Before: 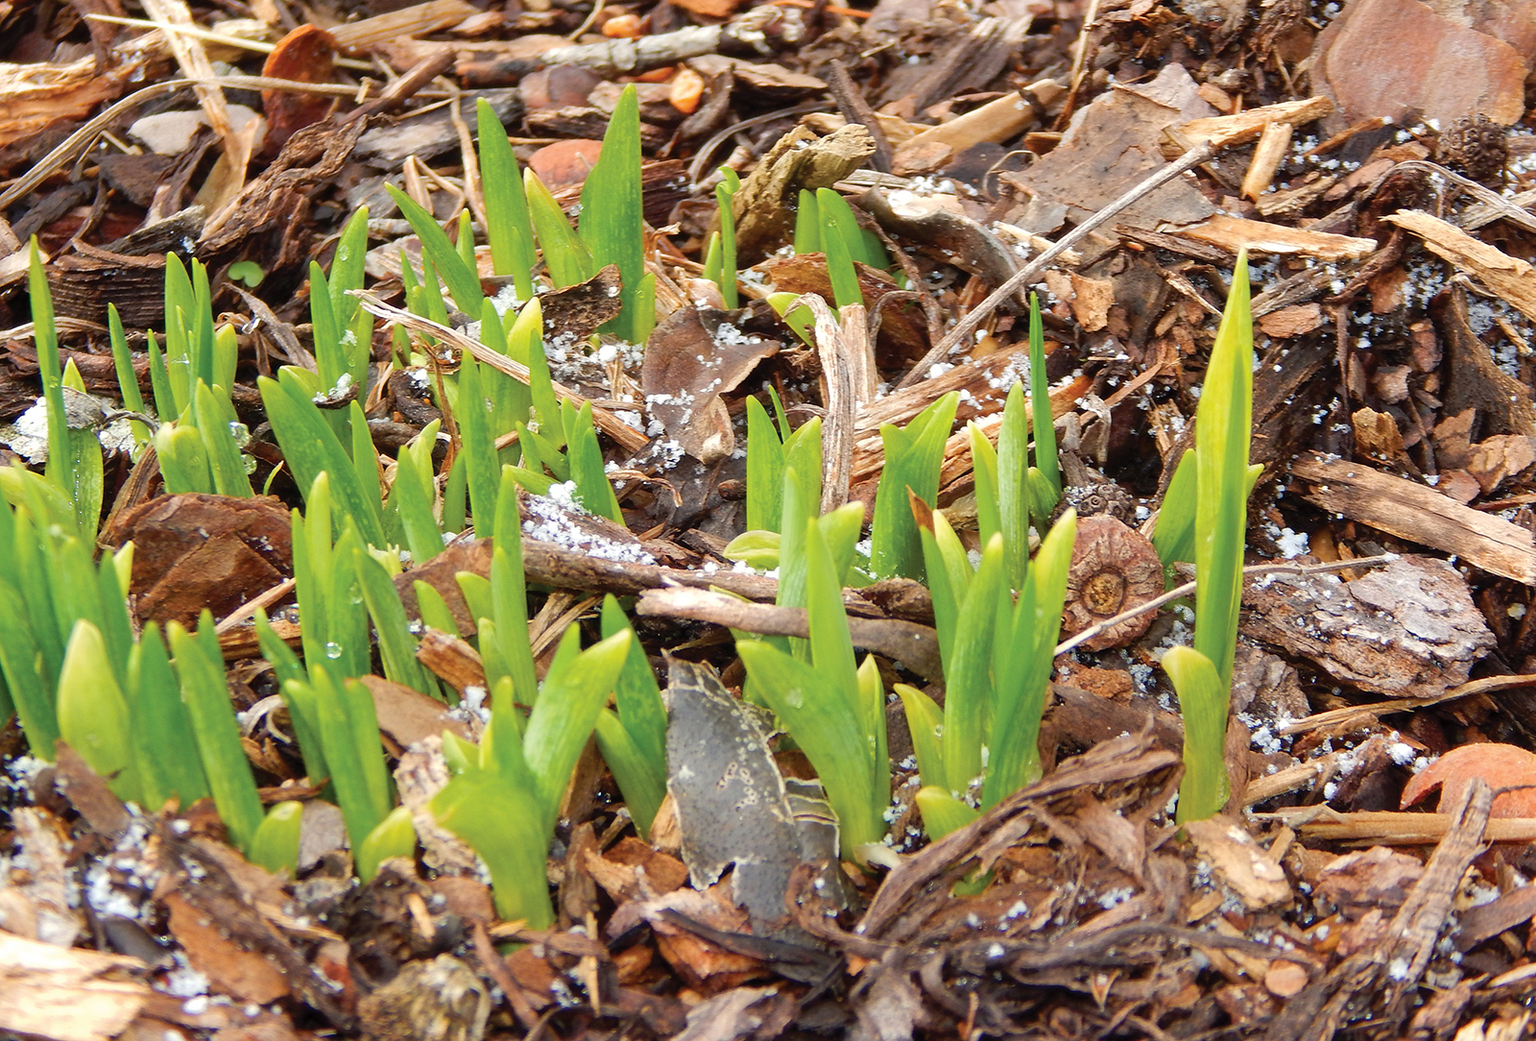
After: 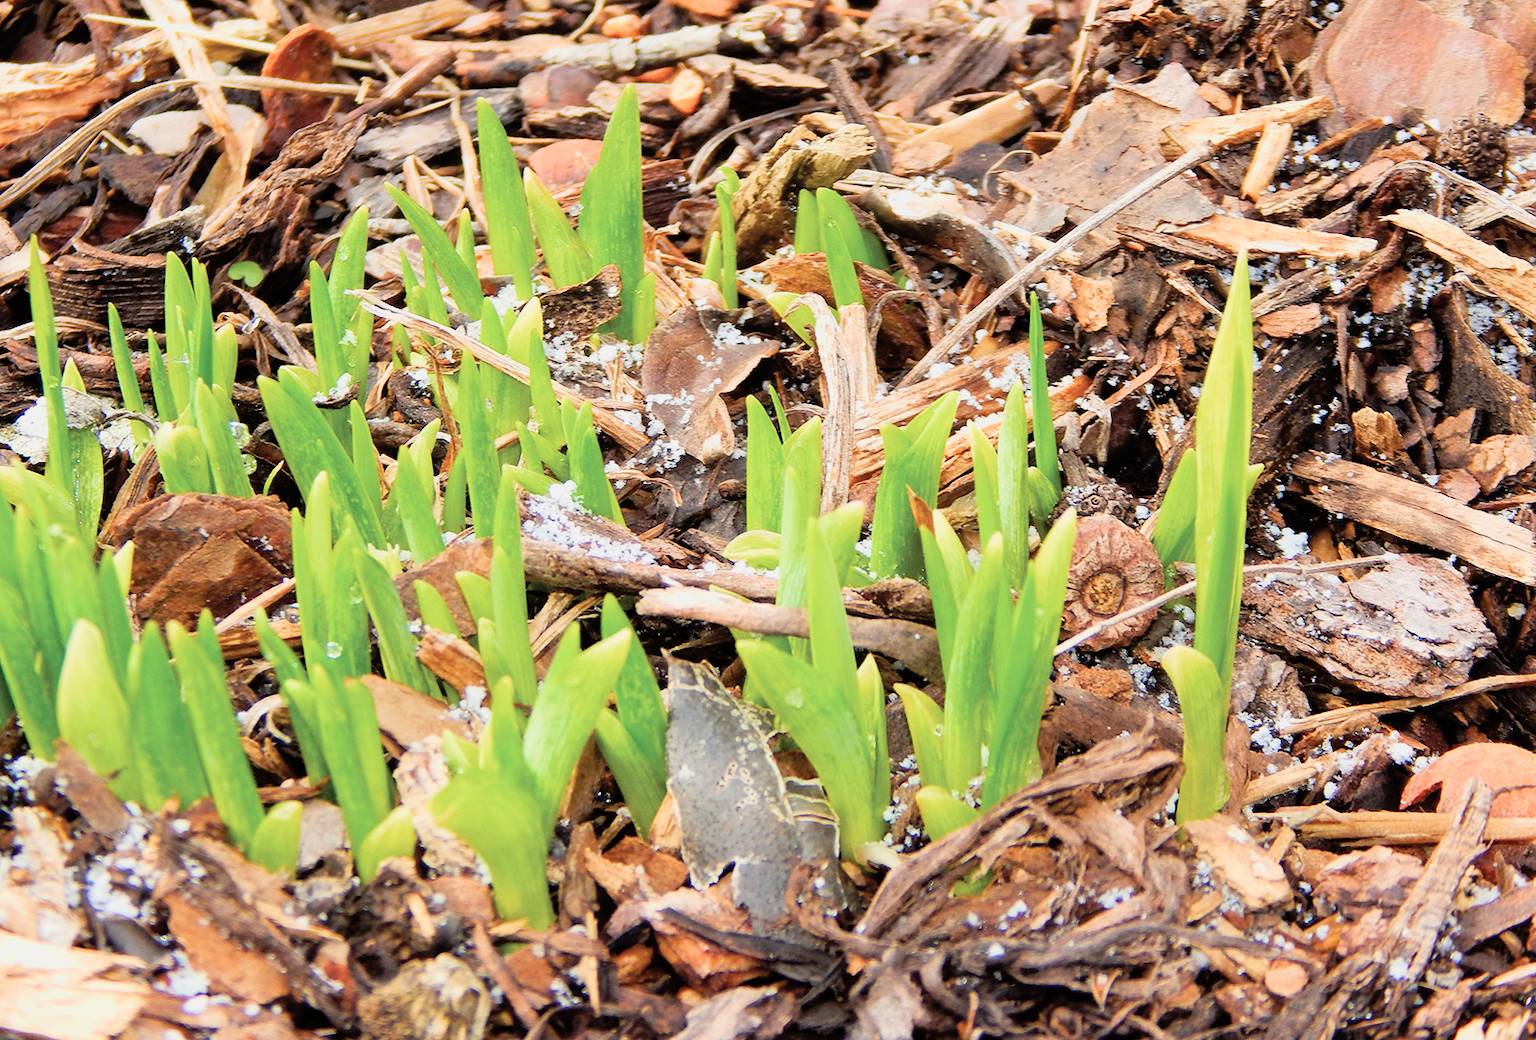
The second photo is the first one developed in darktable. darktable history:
filmic rgb: black relative exposure -7.75 EV, white relative exposure 4.4 EV, threshold 3 EV, hardness 3.76, latitude 50%, contrast 1.1, color science v5 (2021), contrast in shadows safe, contrast in highlights safe, enable highlight reconstruction true
exposure: black level correction 0, exposure 0.7 EV, compensate exposure bias true, compensate highlight preservation false
